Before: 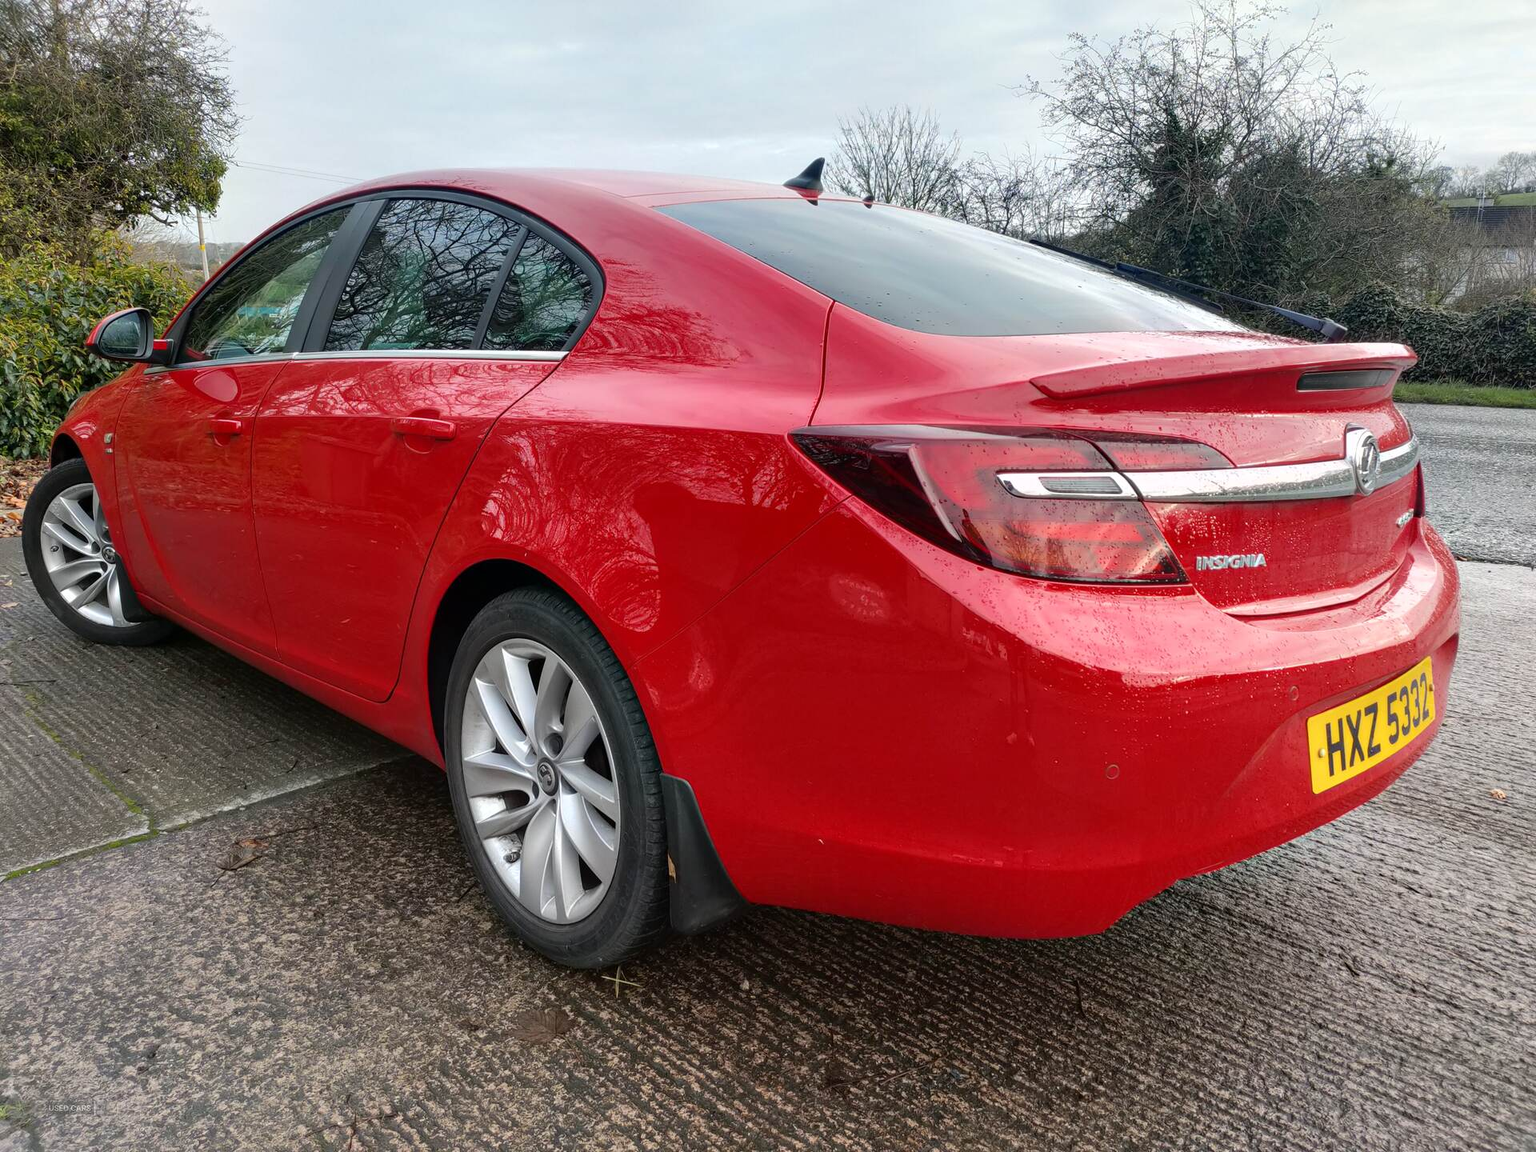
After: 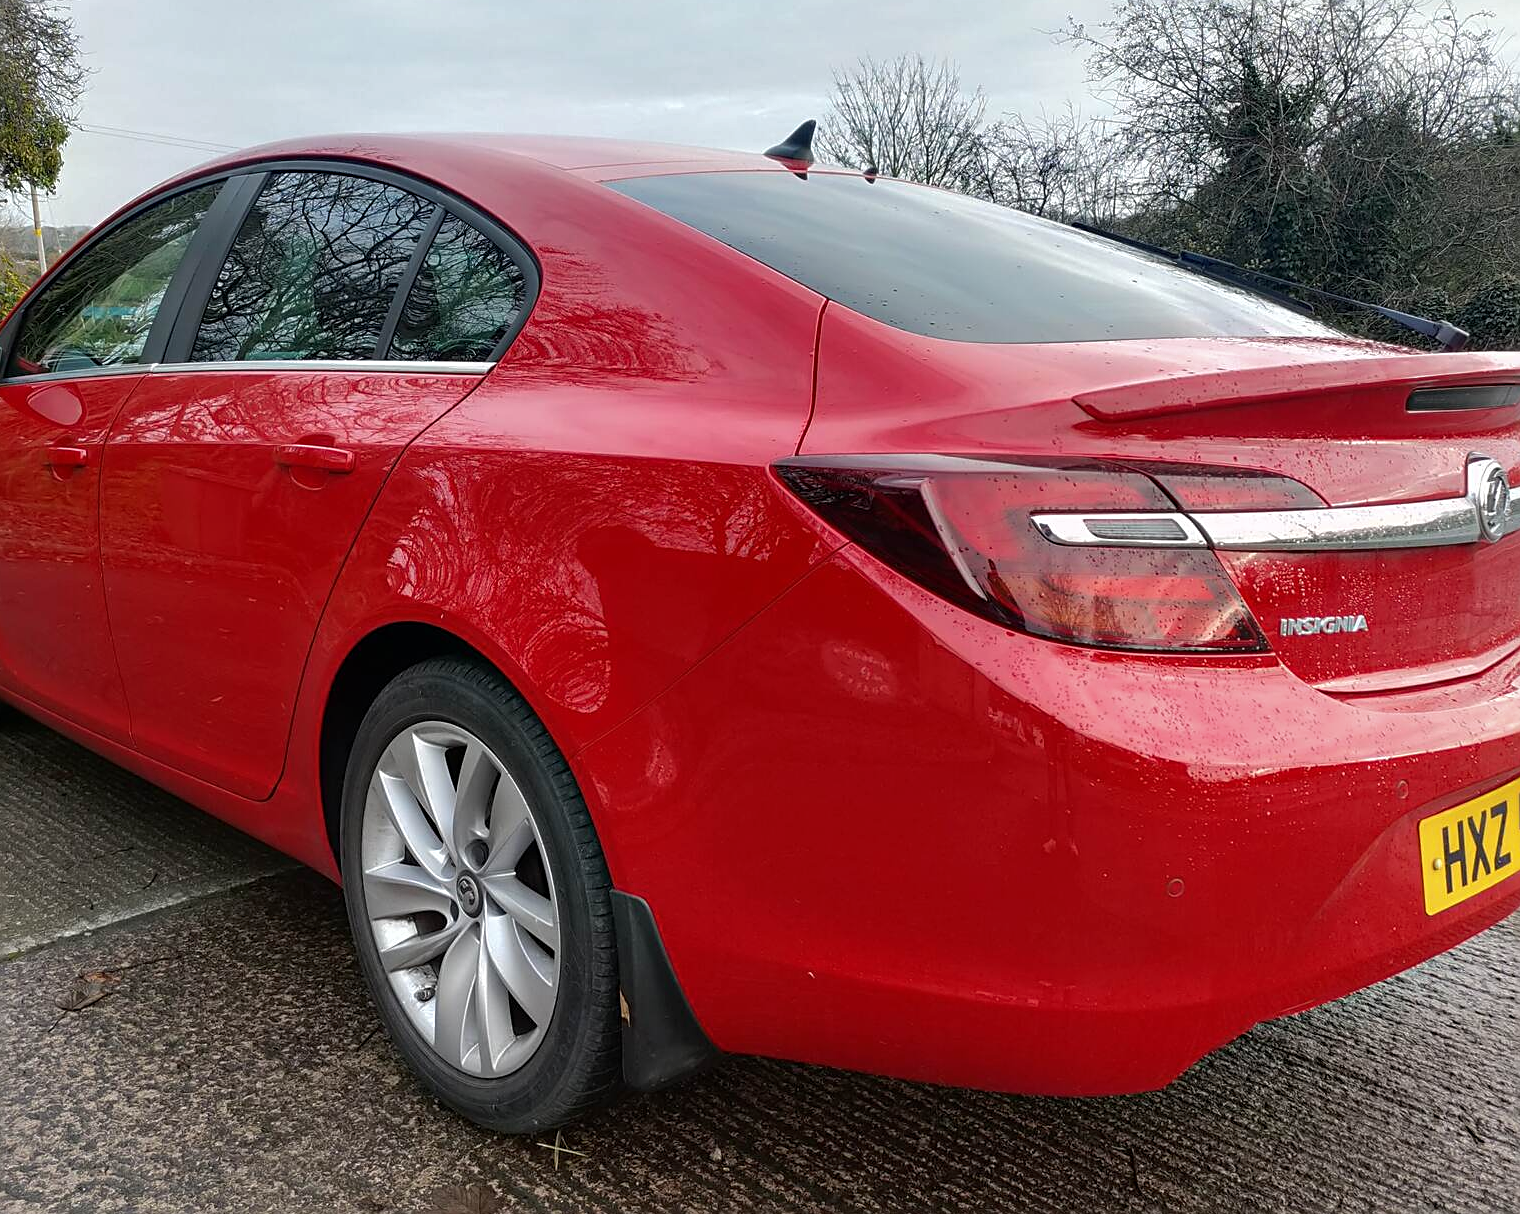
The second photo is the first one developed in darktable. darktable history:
crop: left 11.248%, top 5.354%, right 9.573%, bottom 10.304%
sharpen: on, module defaults
base curve: curves: ch0 [(0, 0) (0.74, 0.67) (1, 1)]
